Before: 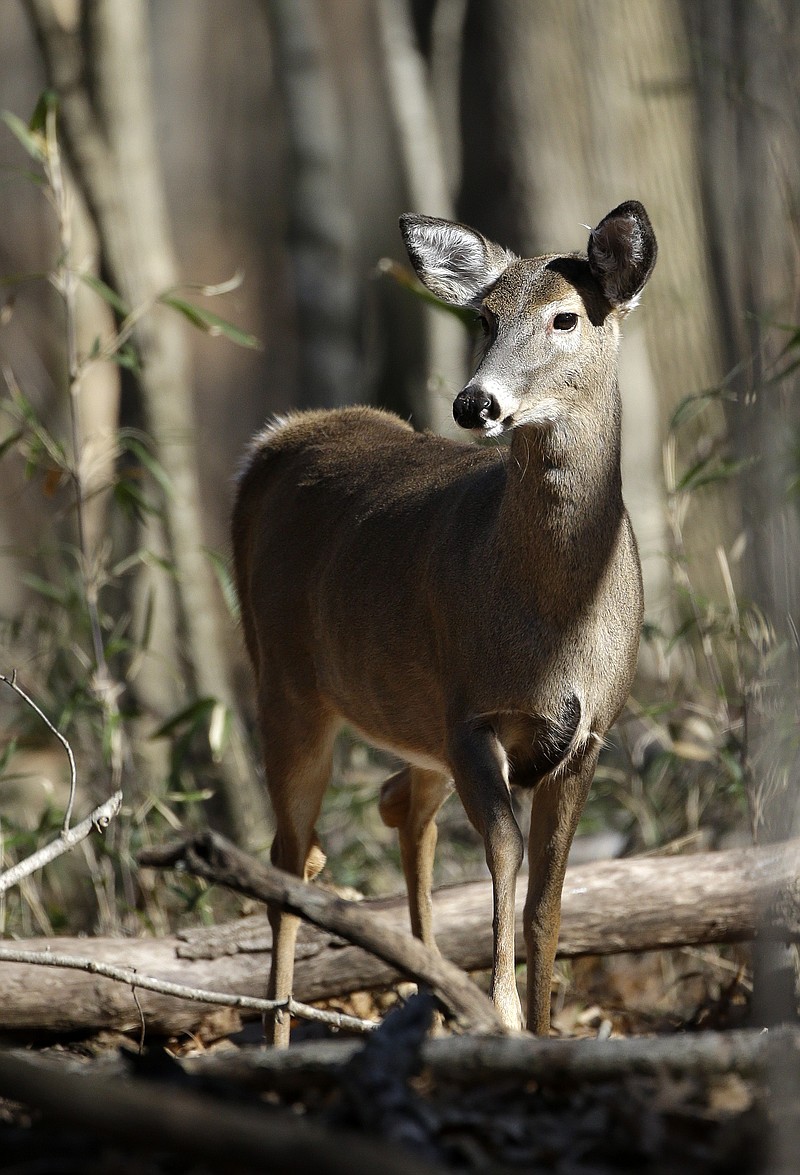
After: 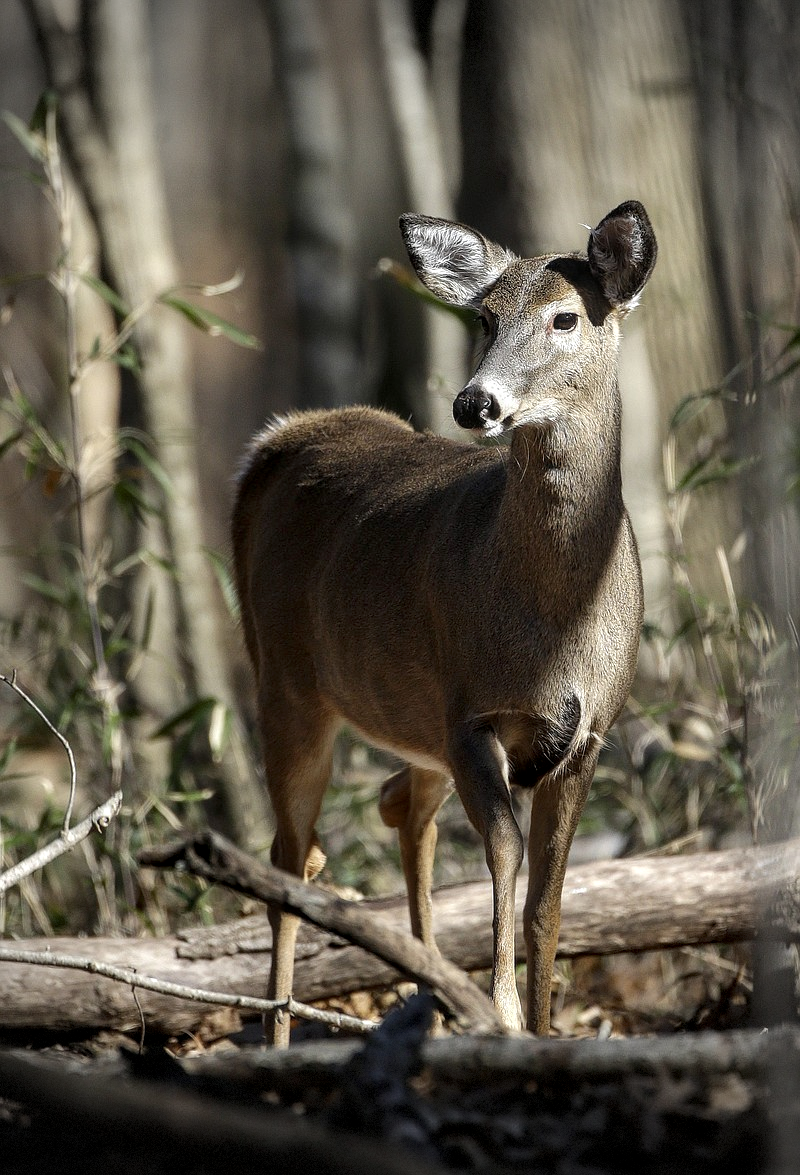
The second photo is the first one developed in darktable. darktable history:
vignetting: fall-off start 71.51%, dithering 8-bit output
local contrast: detail 130%
